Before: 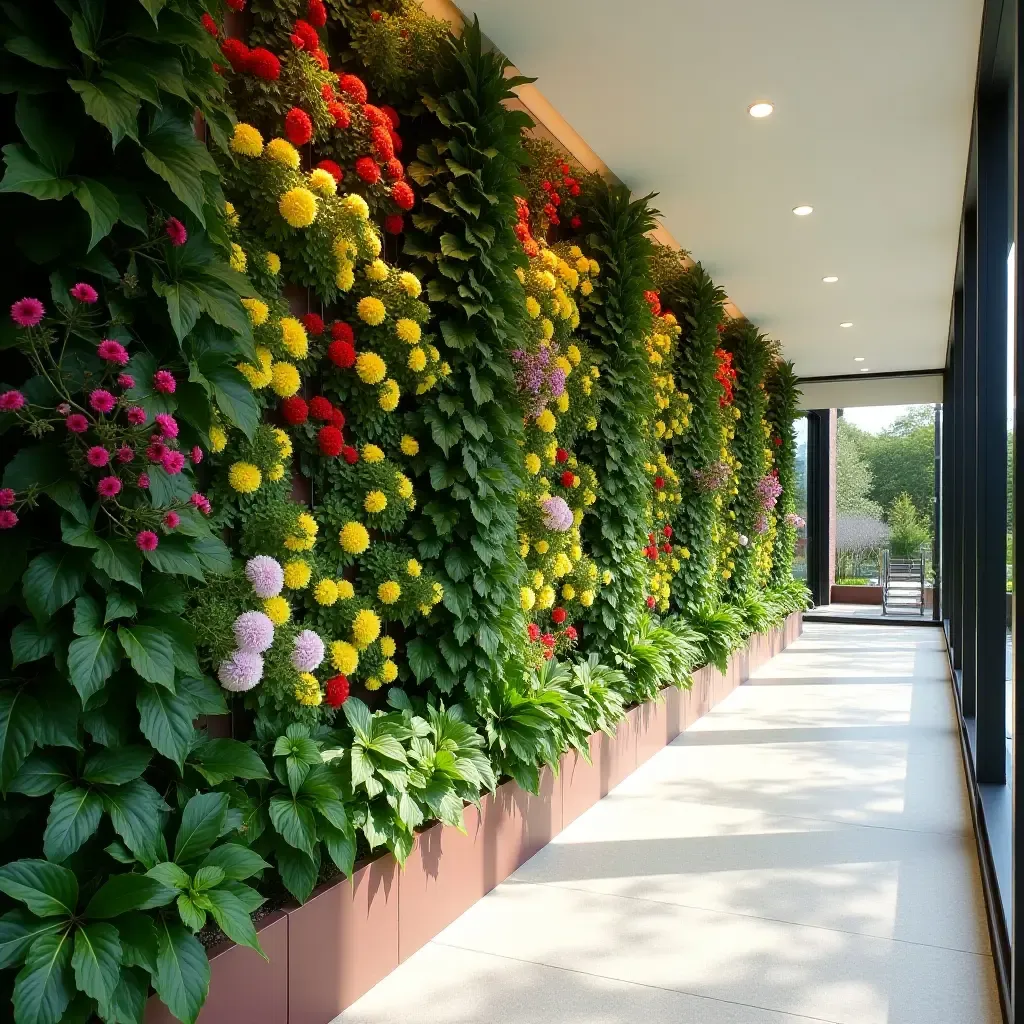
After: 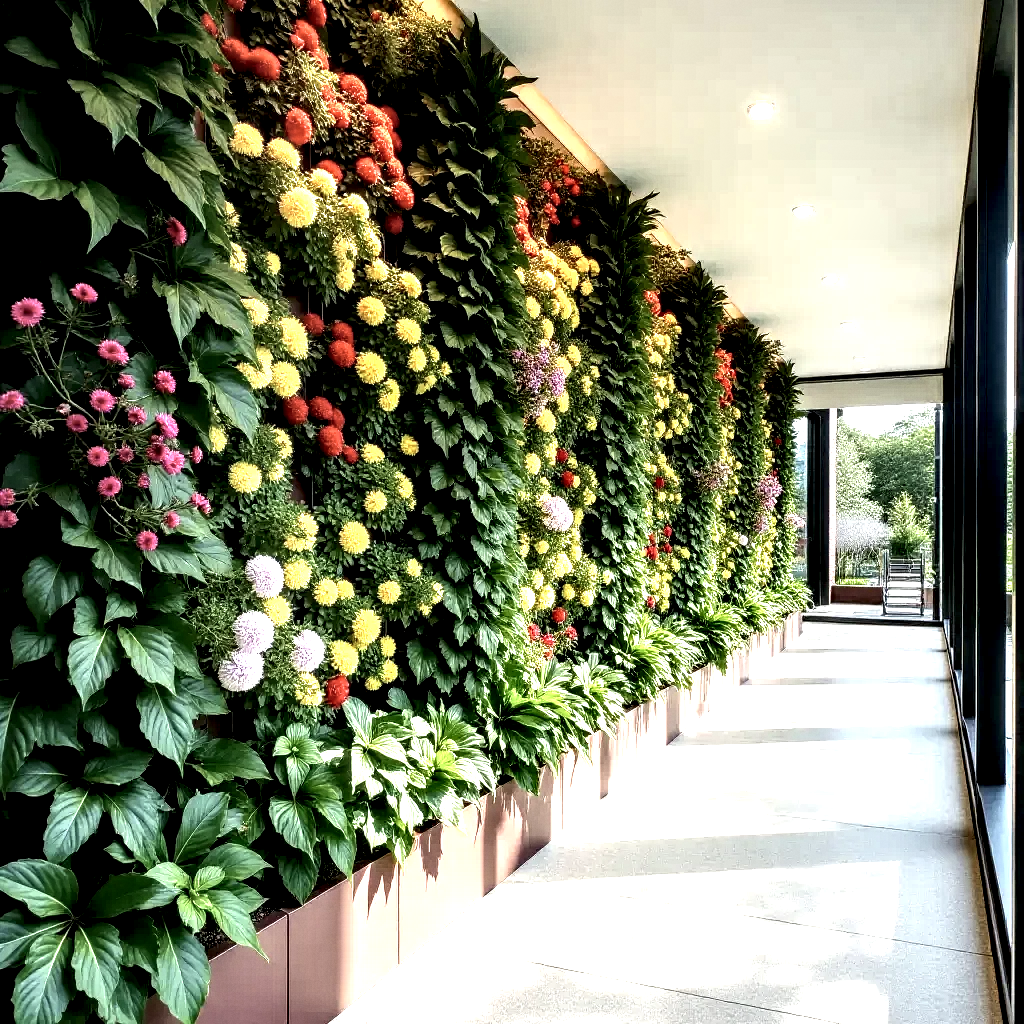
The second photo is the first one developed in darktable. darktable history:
grain: coarseness 14.57 ISO, strength 8.8%
local contrast: highlights 115%, shadows 42%, detail 293%
